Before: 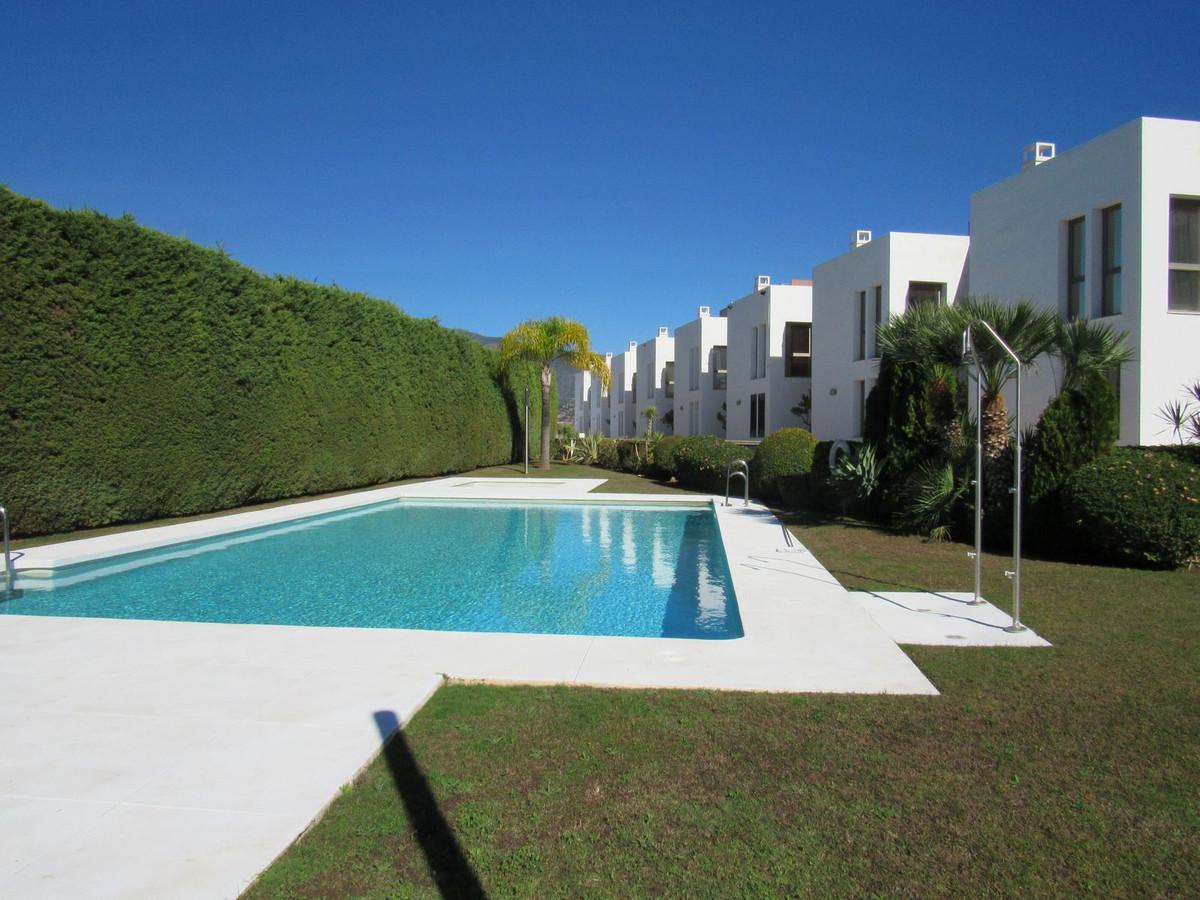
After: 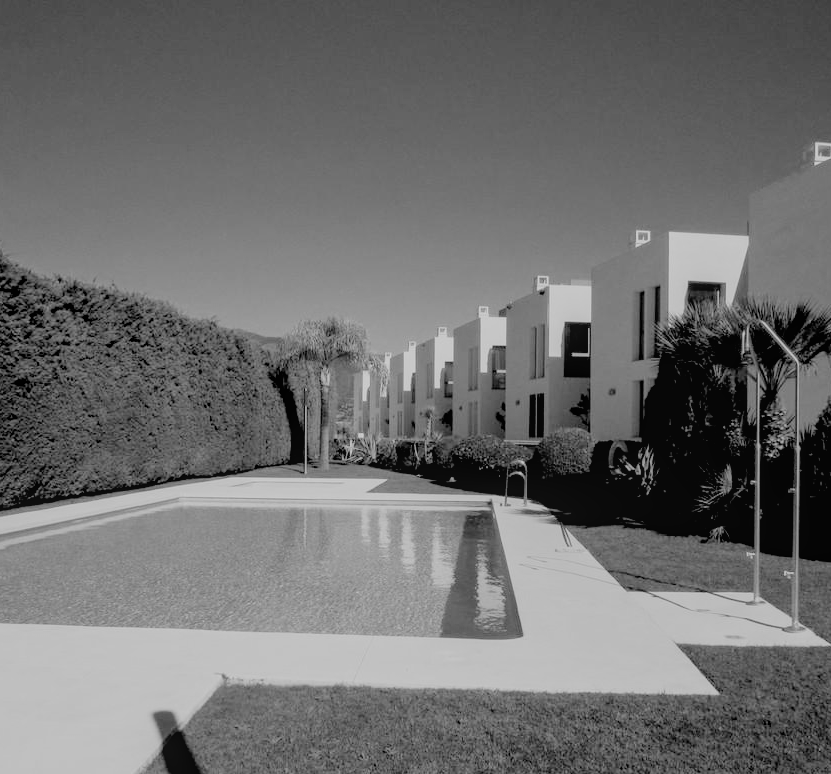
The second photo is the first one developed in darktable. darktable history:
crop: left 18.479%, right 12.2%, bottom 13.971%
rotate and perspective: automatic cropping original format, crop left 0, crop top 0
rgb levels: preserve colors sum RGB, levels [[0.038, 0.433, 0.934], [0, 0.5, 1], [0, 0.5, 1]]
monochrome: a 32, b 64, size 2.3, highlights 1
local contrast: detail 110%
tone equalizer: on, module defaults
filmic rgb: black relative exposure -2.85 EV, white relative exposure 4.56 EV, hardness 1.77, contrast 1.25, preserve chrominance no, color science v5 (2021)
